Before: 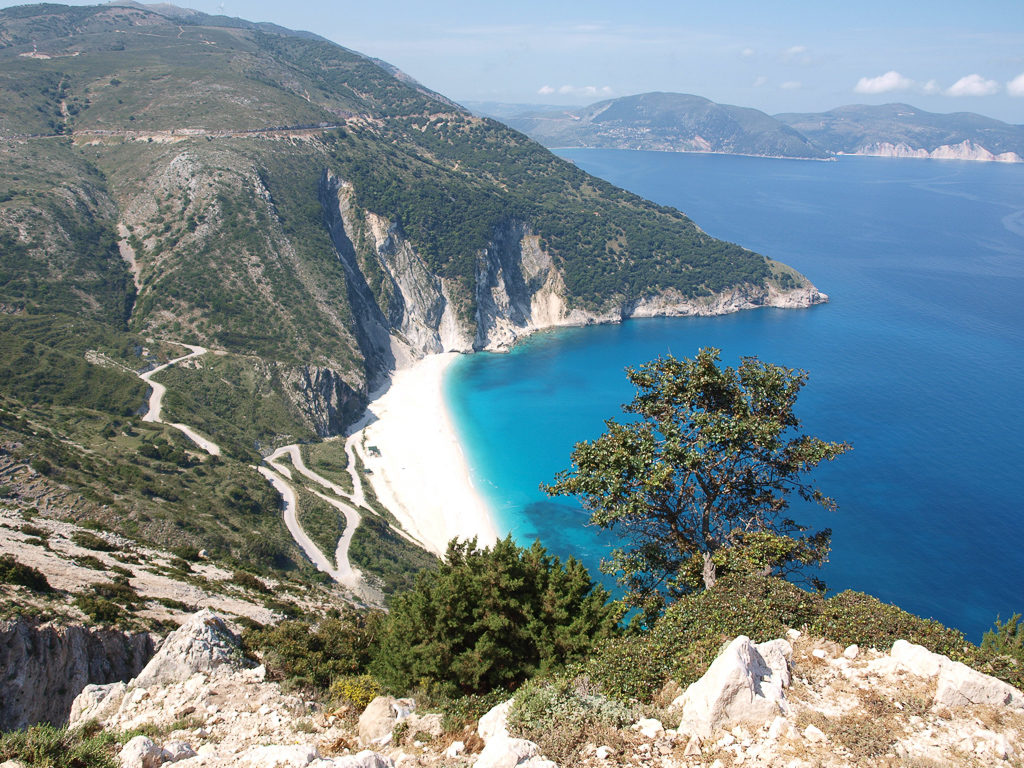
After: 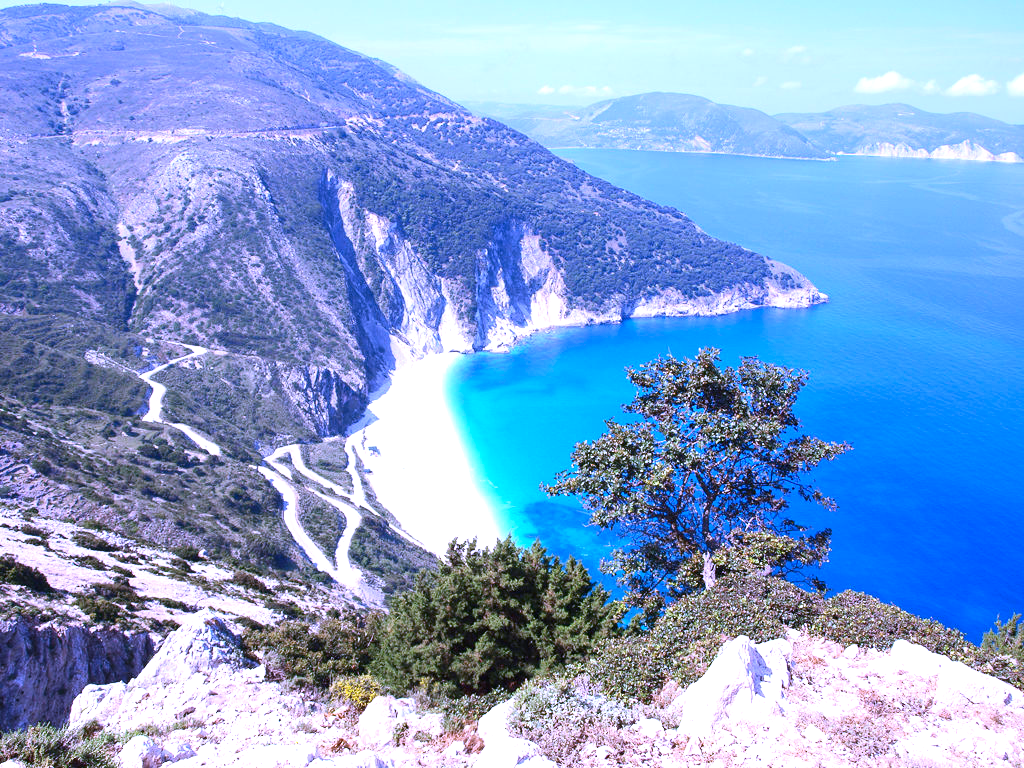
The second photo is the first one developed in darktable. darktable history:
exposure: exposure 0.648 EV, compensate highlight preservation false
white balance: red 0.98, blue 1.61
contrast brightness saturation: contrast 0.15, brightness -0.01, saturation 0.1
